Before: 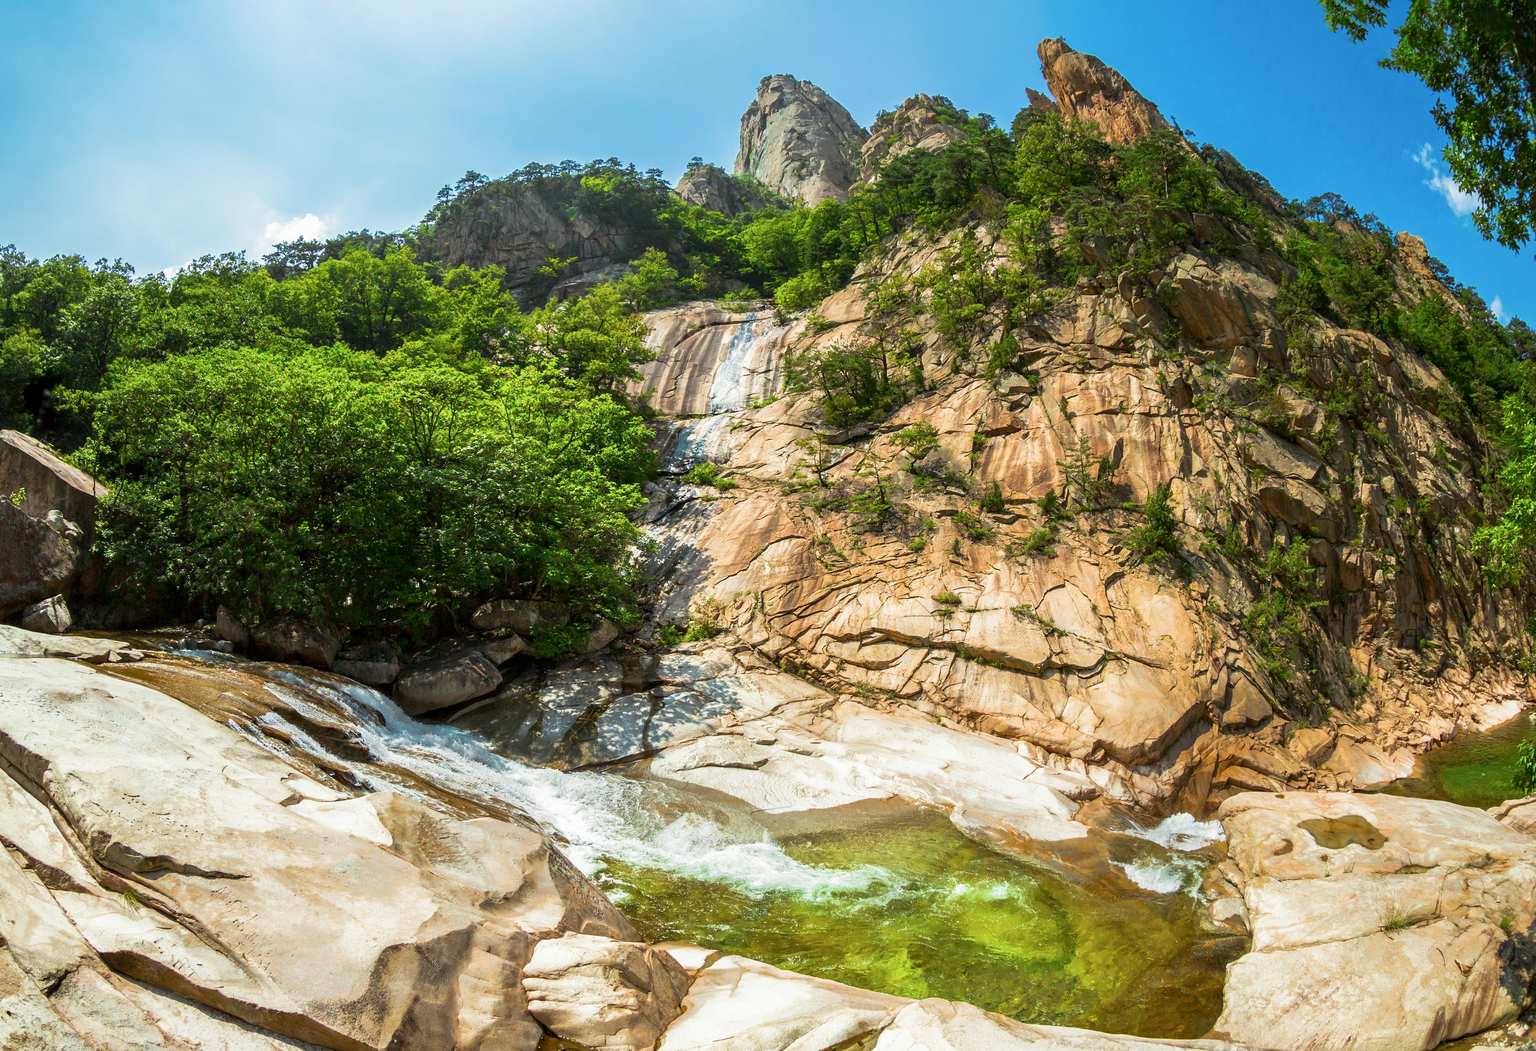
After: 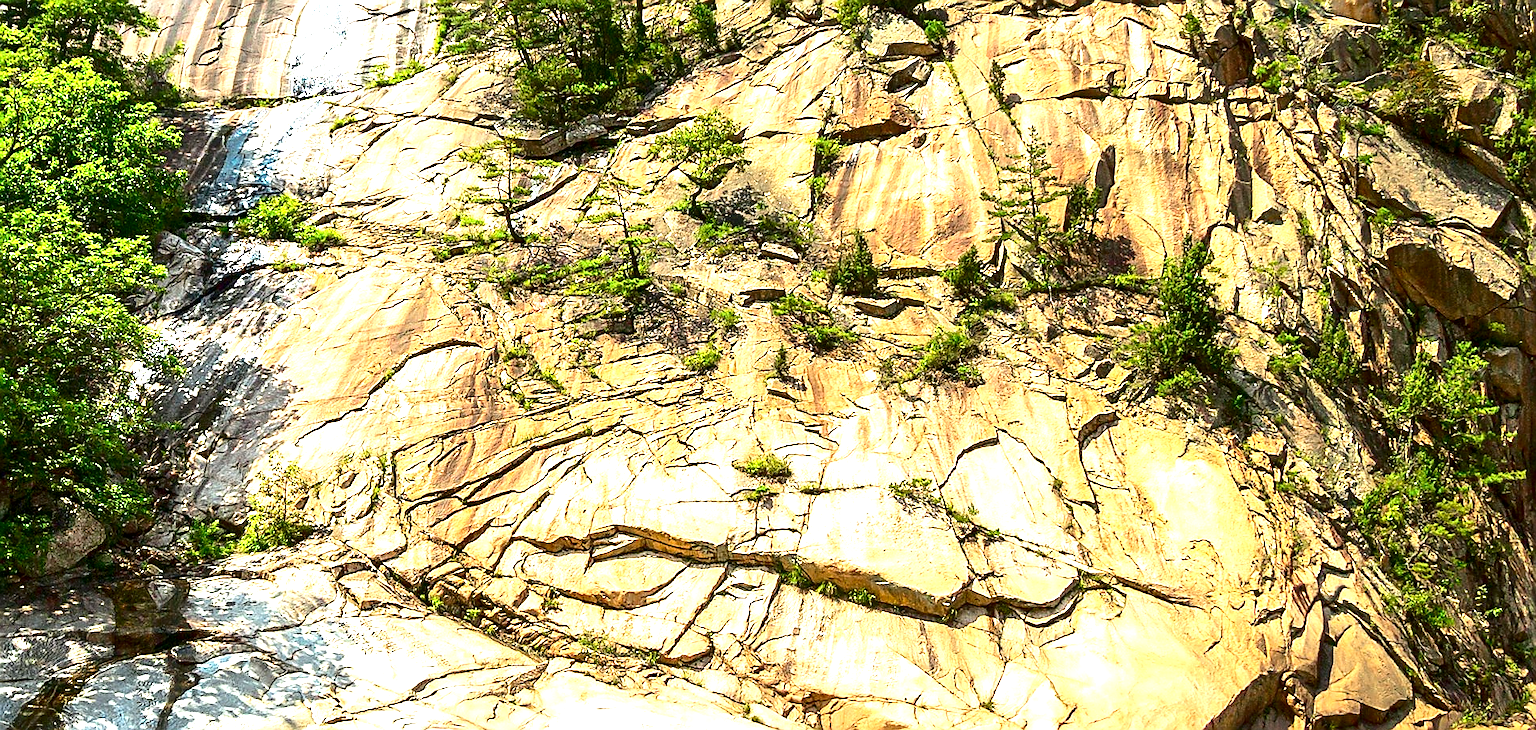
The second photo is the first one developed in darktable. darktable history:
contrast brightness saturation: contrast 0.203, brightness -0.105, saturation 0.104
crop: left 36.818%, top 34.759%, right 13.129%, bottom 30.452%
exposure: exposure 1.203 EV, compensate highlight preservation false
sharpen: radius 1.374, amount 1.24, threshold 0.805
